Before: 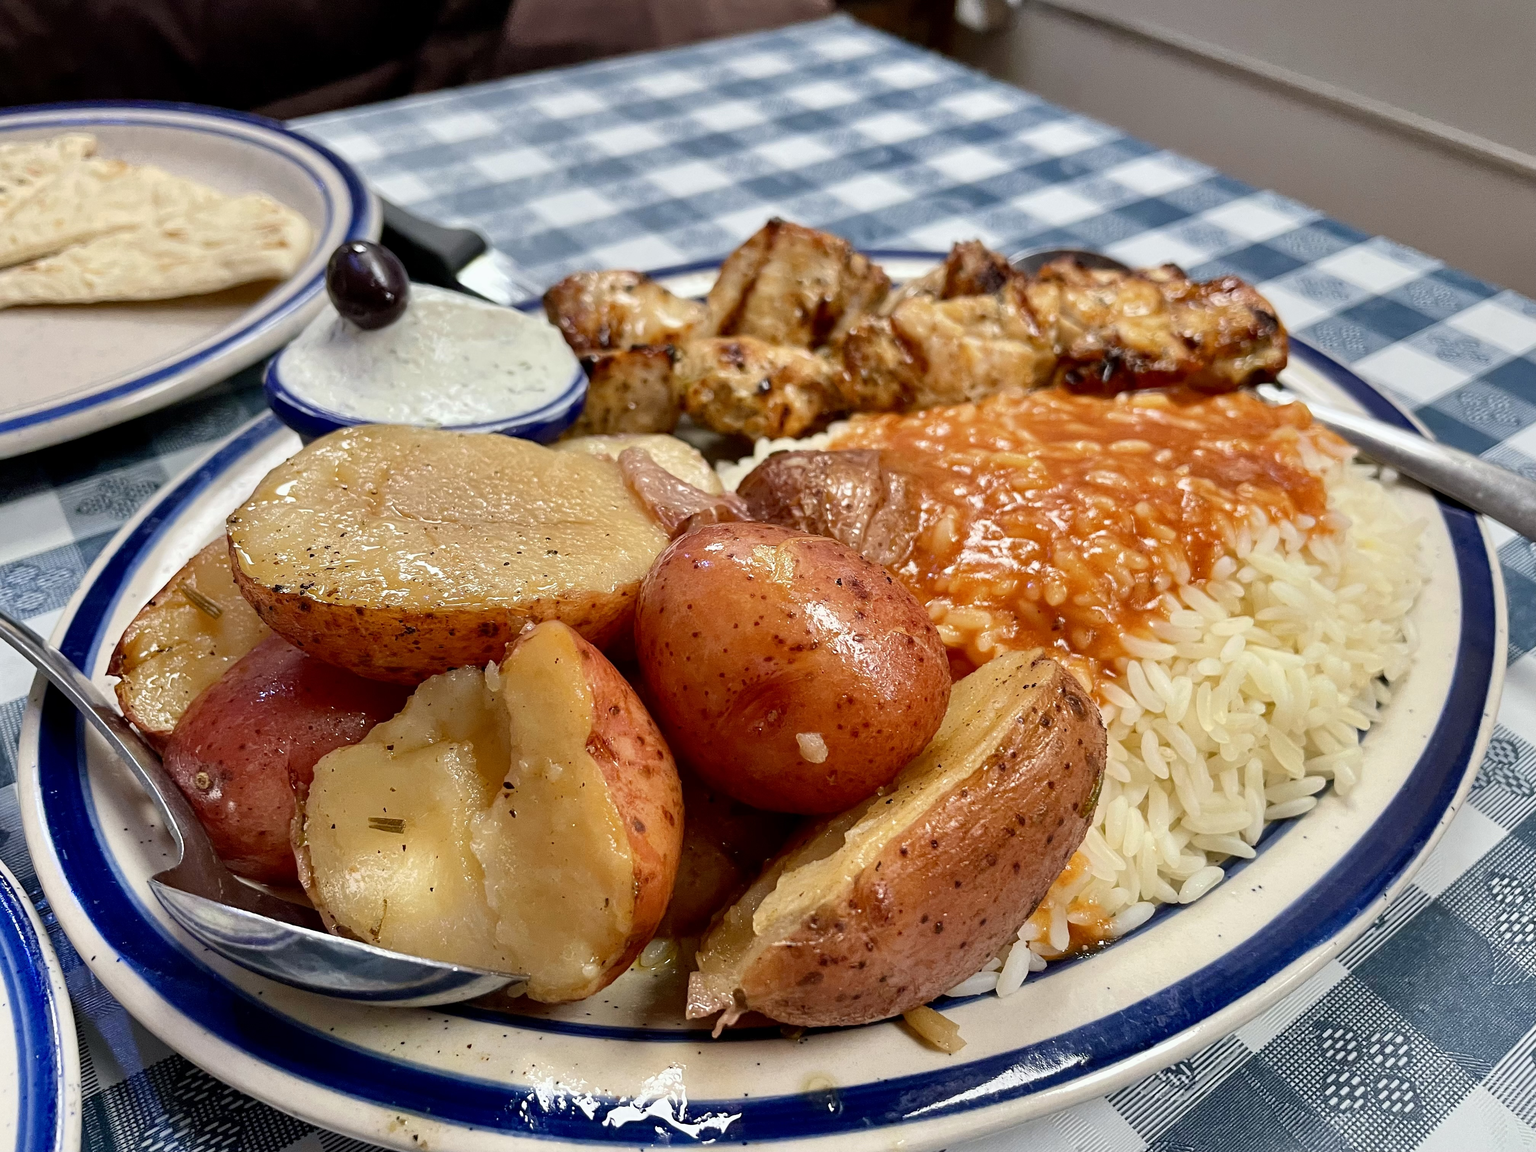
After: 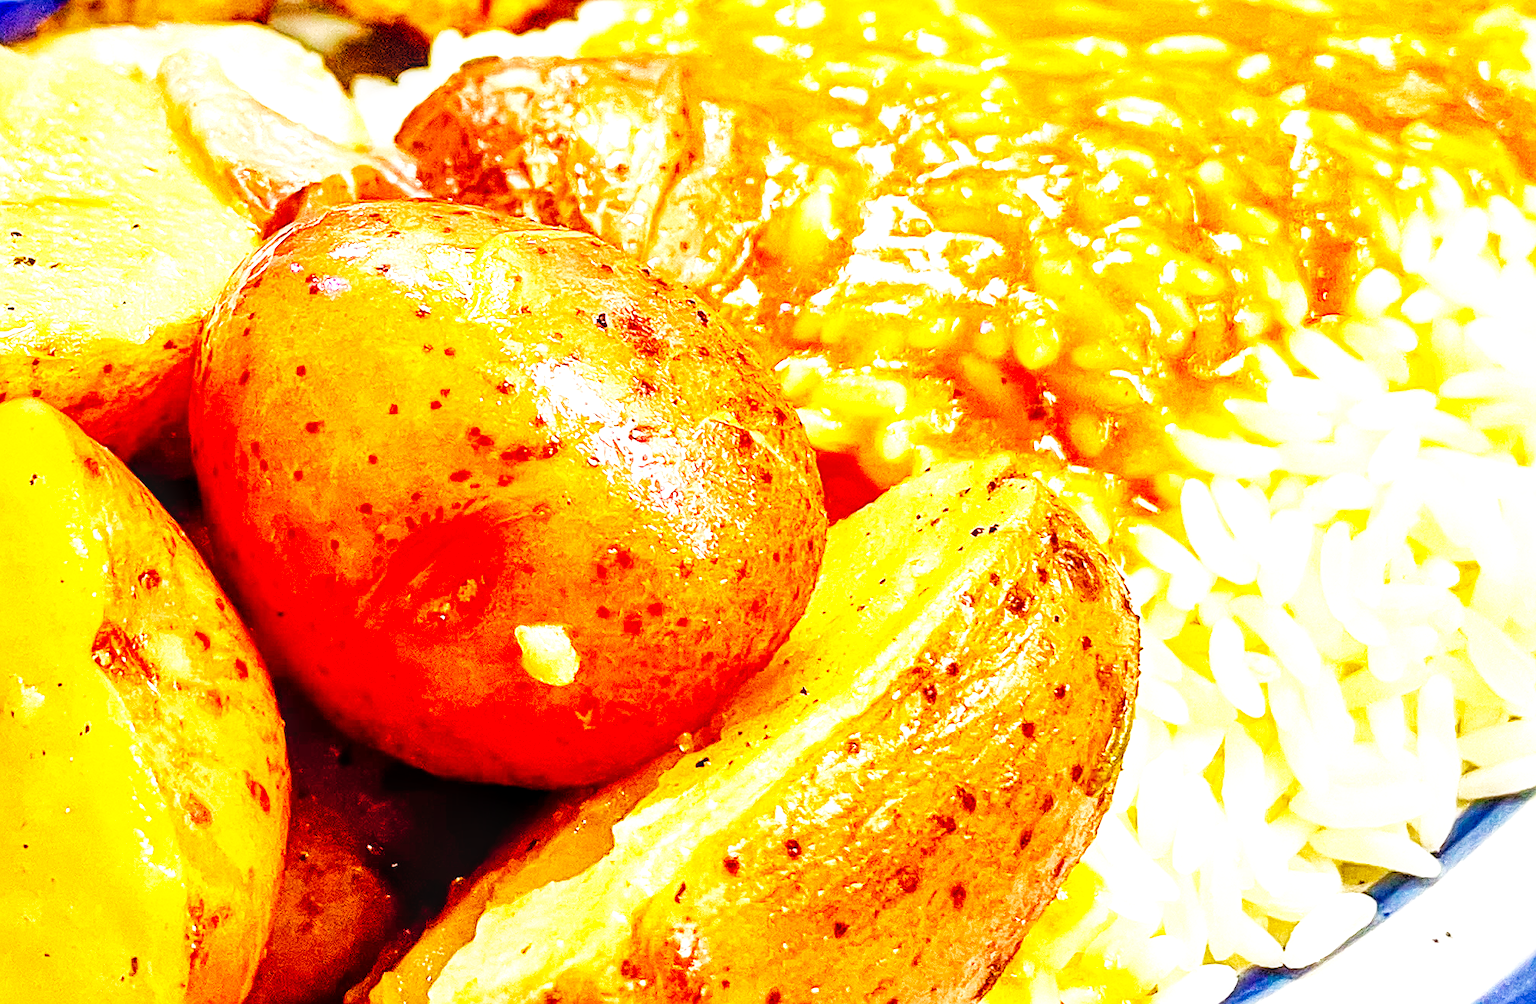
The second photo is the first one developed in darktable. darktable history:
color balance rgb: perceptual saturation grading › global saturation 19.924%, perceptual brilliance grading › global brilliance 29.597%, global vibrance 23.597%
crop: left 35.176%, top 36.704%, right 15.097%, bottom 19.935%
sharpen: on, module defaults
local contrast: detail 130%
base curve: curves: ch0 [(0, 0) (0.007, 0.004) (0.027, 0.03) (0.046, 0.07) (0.207, 0.54) (0.442, 0.872) (0.673, 0.972) (1, 1)], exposure shift 0.582, preserve colors none
tone equalizer: -7 EV 0.15 EV, -6 EV 0.582 EV, -5 EV 1.12 EV, -4 EV 1.35 EV, -3 EV 1.13 EV, -2 EV 0.6 EV, -1 EV 0.152 EV
